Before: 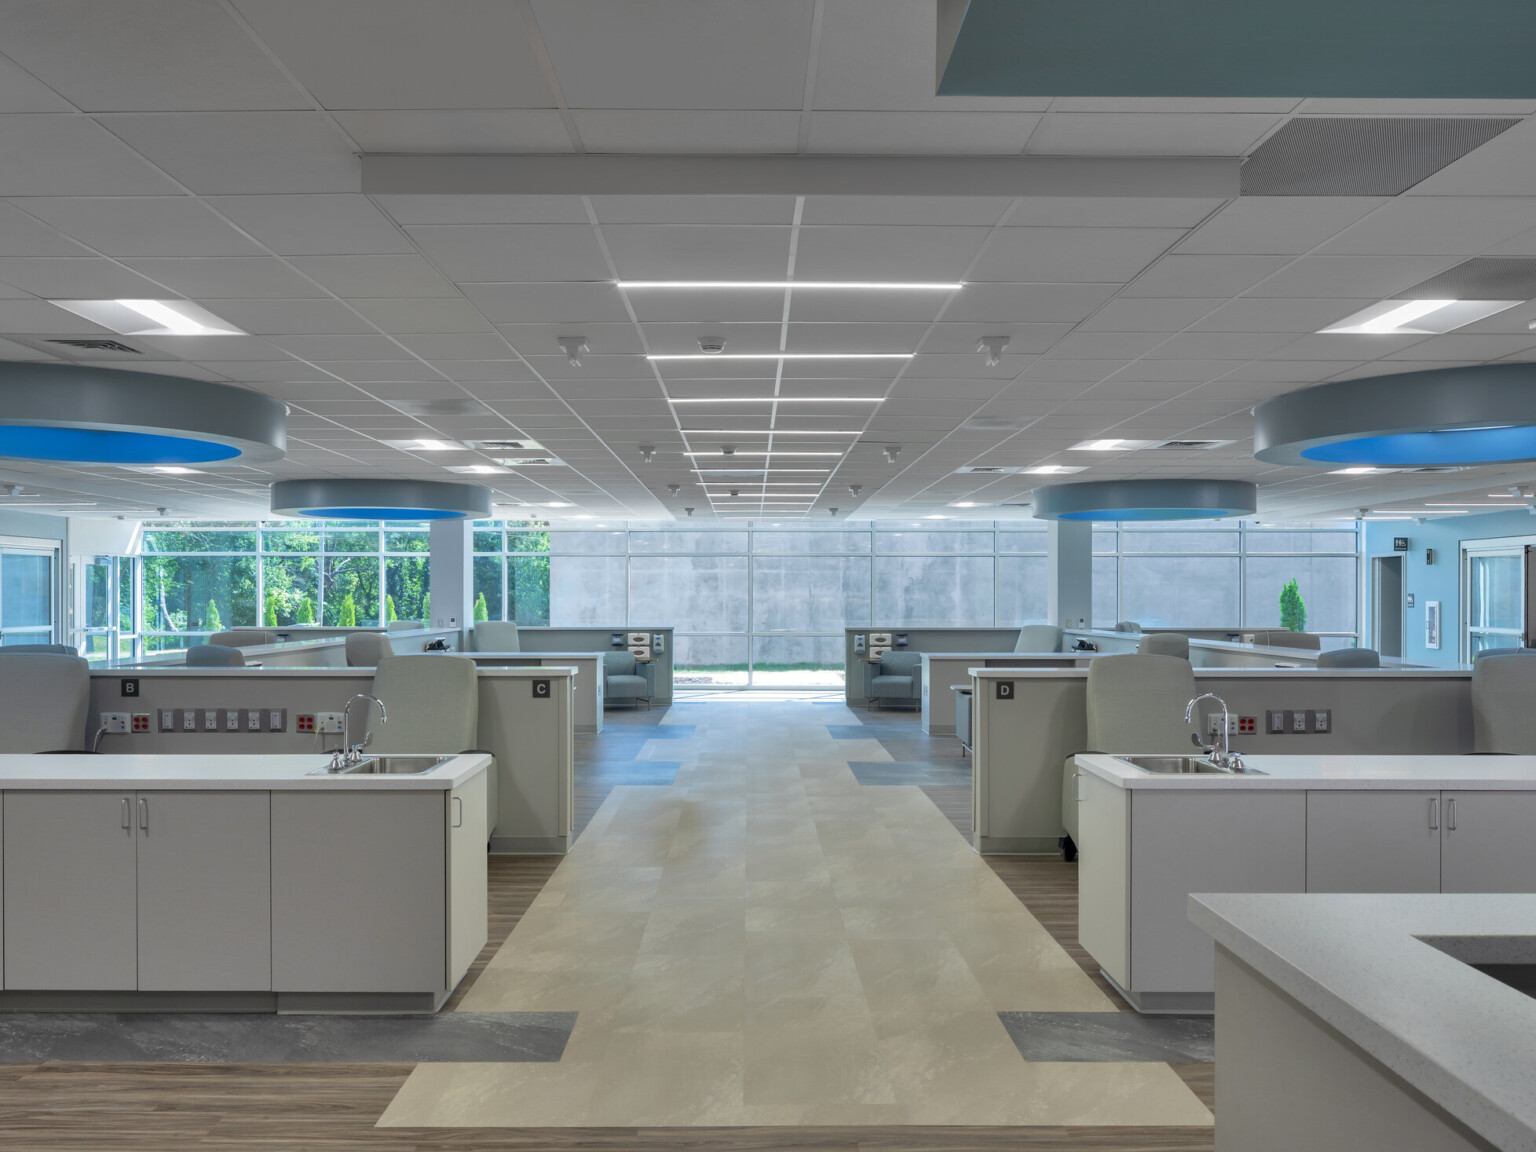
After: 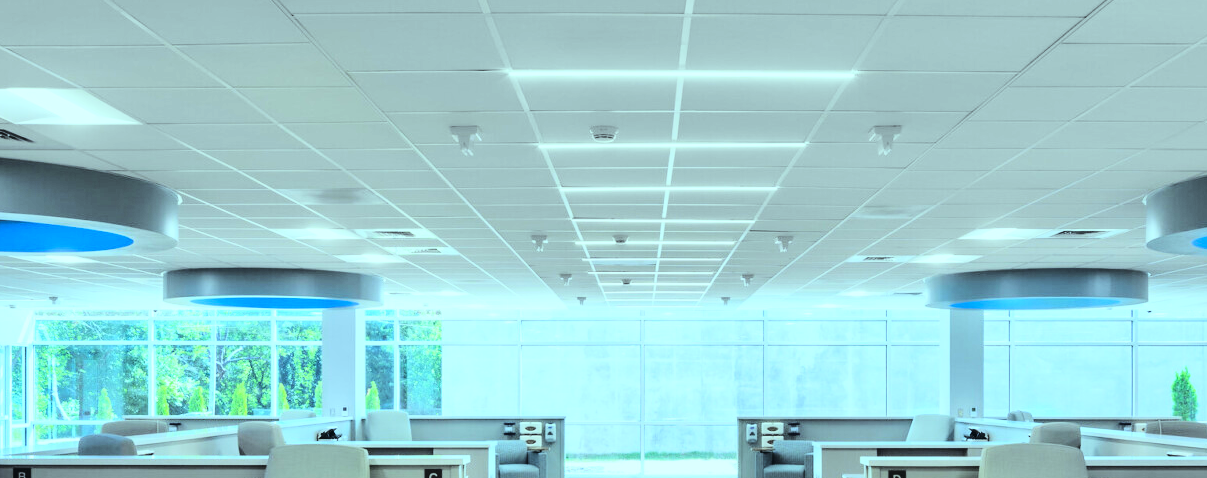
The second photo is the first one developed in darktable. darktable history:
crop: left 7.036%, top 18.398%, right 14.379%, bottom 40.043%
color balance: mode lift, gamma, gain (sRGB), lift [0.997, 0.979, 1.021, 1.011], gamma [1, 1.084, 0.916, 0.998], gain [1, 0.87, 1.13, 1.101], contrast 4.55%, contrast fulcrum 38.24%, output saturation 104.09%
tone curve: curves: ch0 [(0, 0) (0.179, 0.073) (0.265, 0.147) (0.463, 0.553) (0.51, 0.635) (0.716, 0.863) (1, 0.997)], color space Lab, linked channels, preserve colors none
exposure: black level correction 0.001, exposure 0.3 EV, compensate highlight preservation false
